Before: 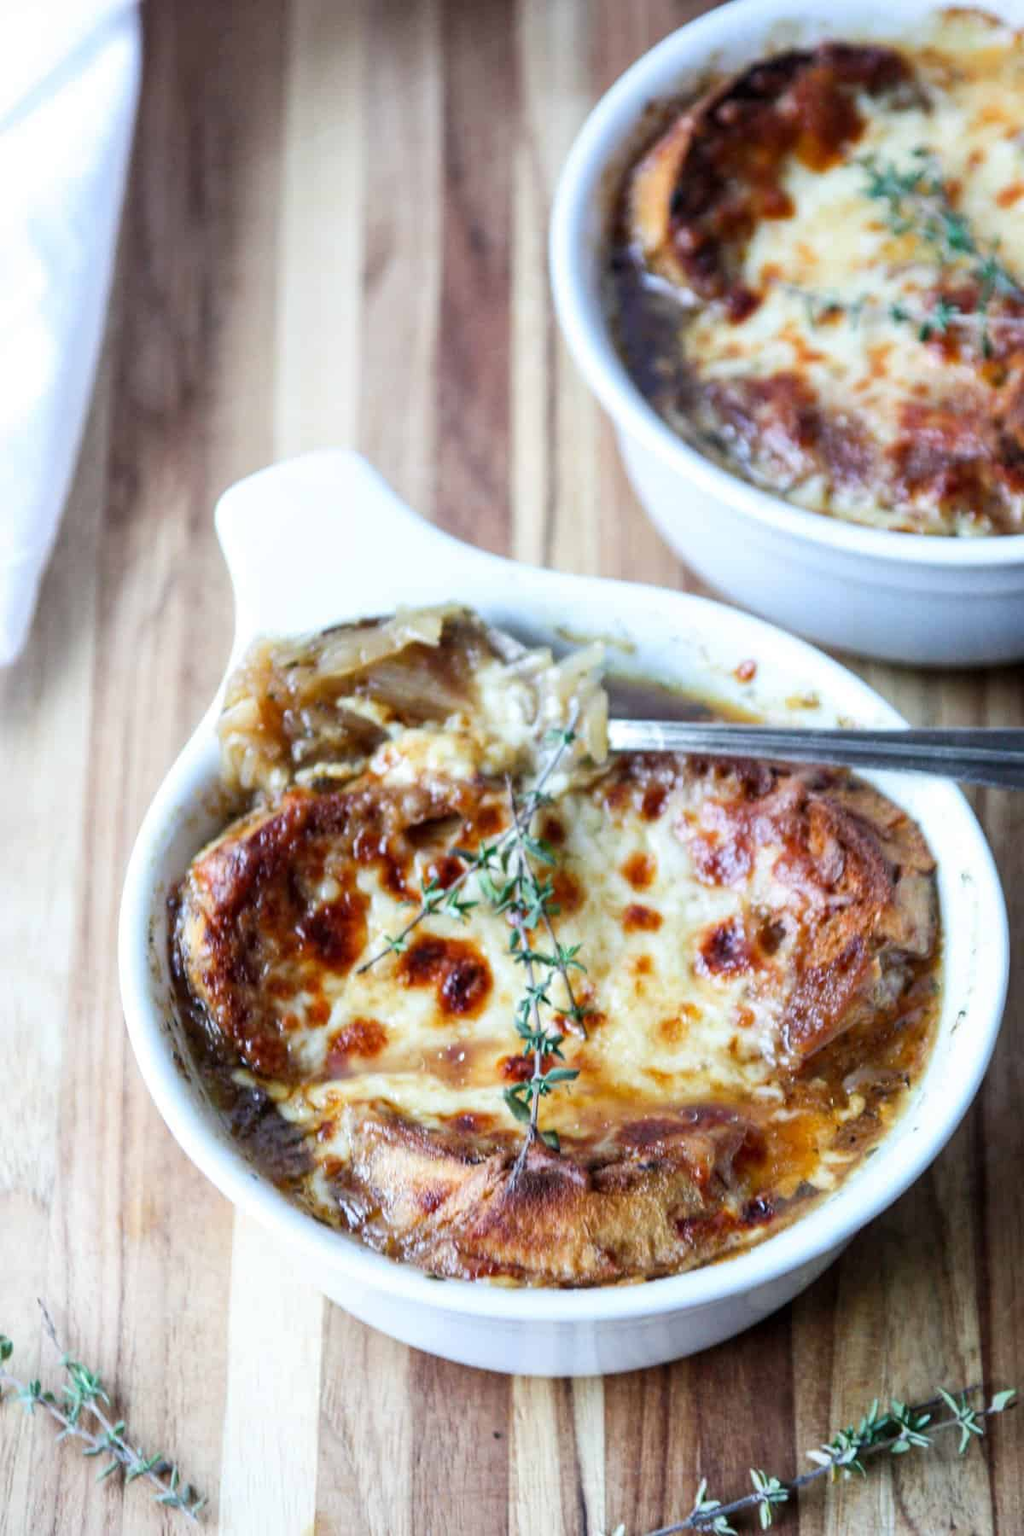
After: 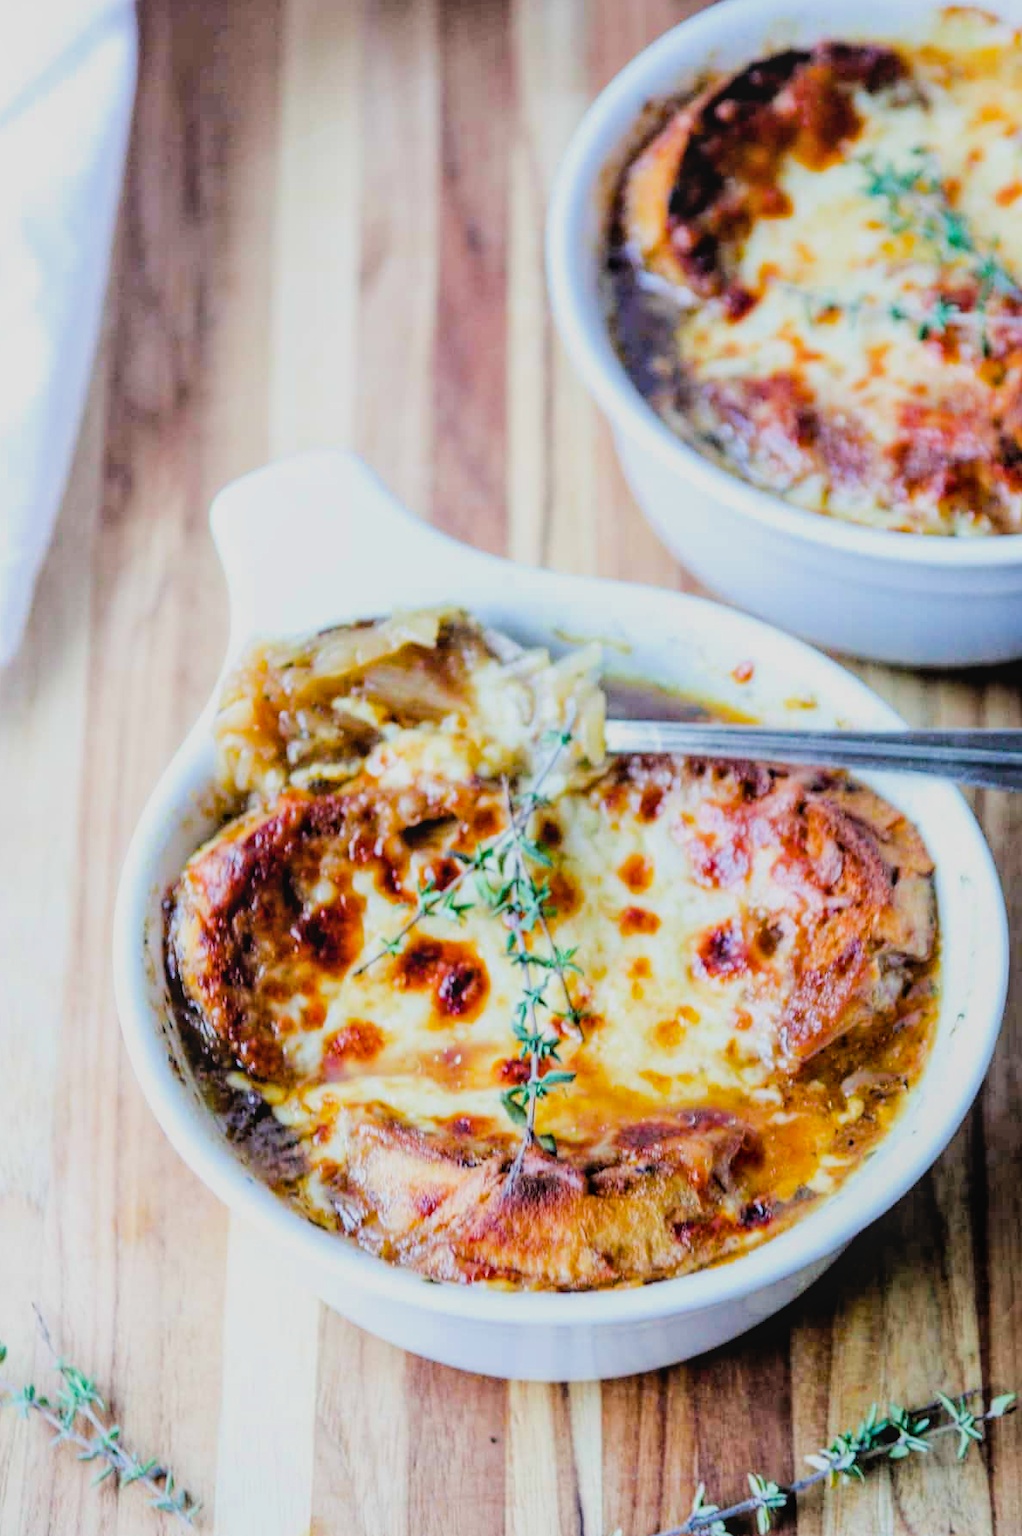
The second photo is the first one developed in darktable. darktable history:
color balance rgb: perceptual saturation grading › global saturation 25%, perceptual brilliance grading › mid-tones 10%, perceptual brilliance grading › shadows 15%, global vibrance 20%
filmic rgb: black relative exposure -4.14 EV, white relative exposure 5.1 EV, hardness 2.11, contrast 1.165
crop and rotate: left 0.614%, top 0.179%, bottom 0.309%
exposure: black level correction 0.001, exposure 0.5 EV, compensate exposure bias true, compensate highlight preservation false
local contrast: detail 110%
